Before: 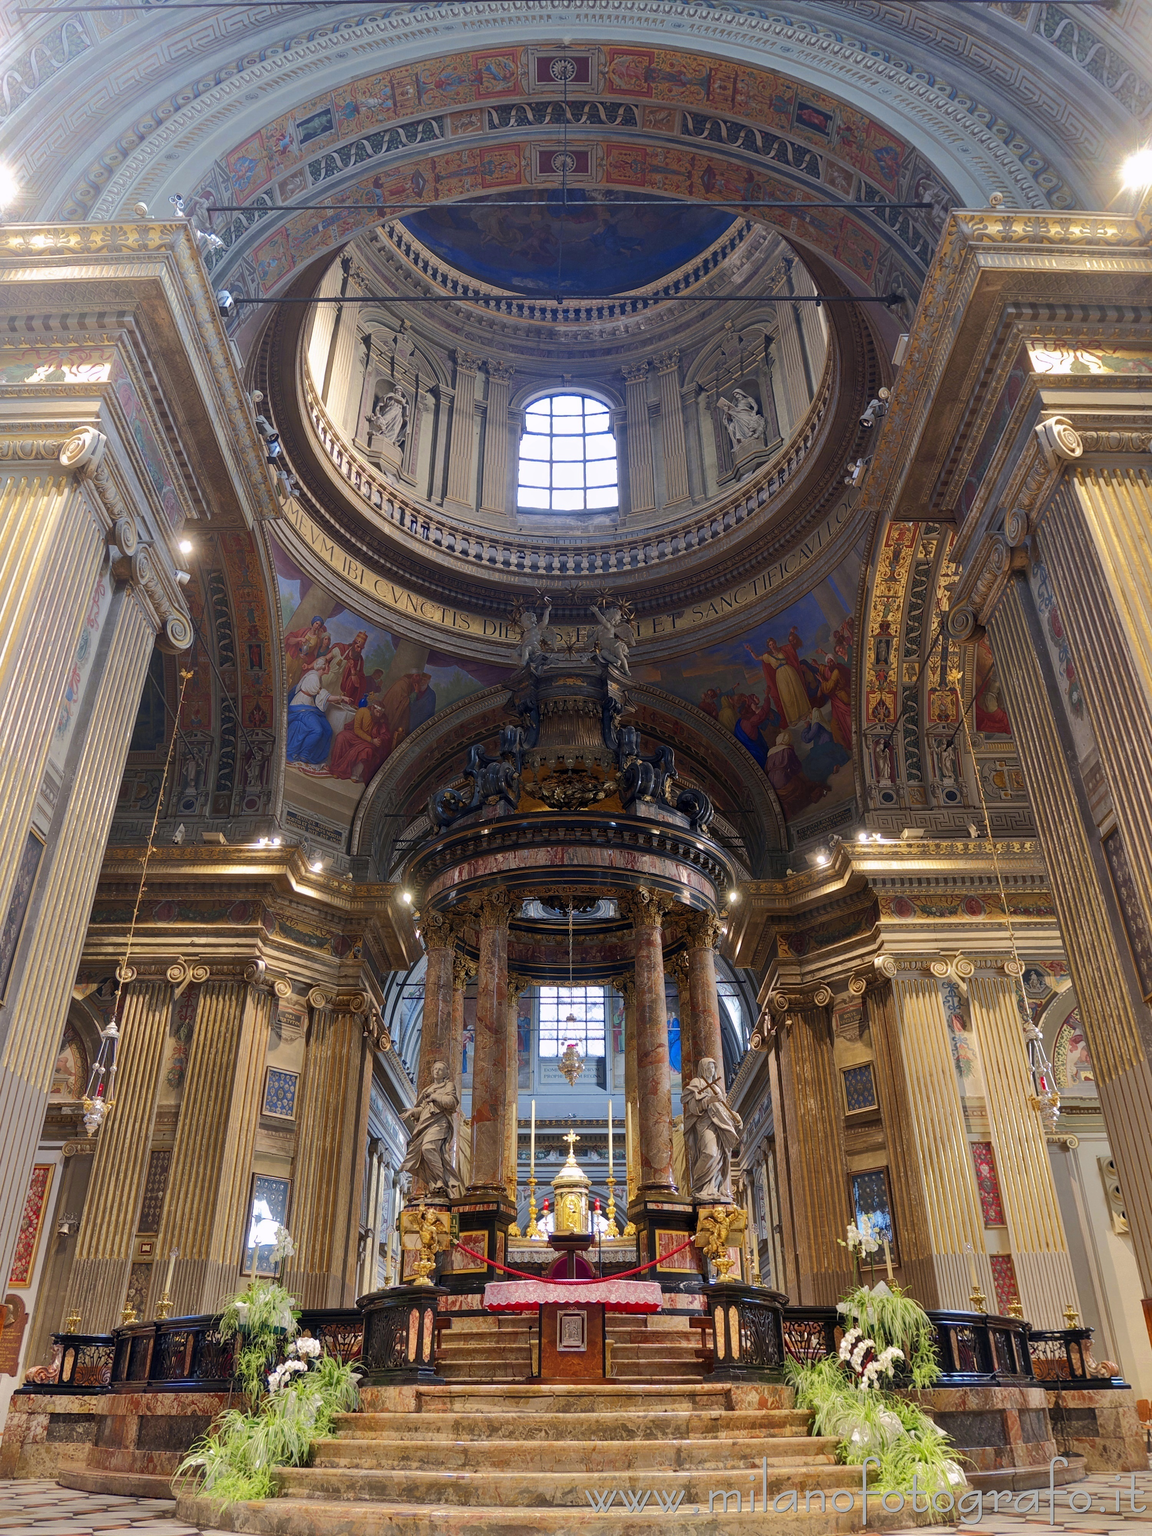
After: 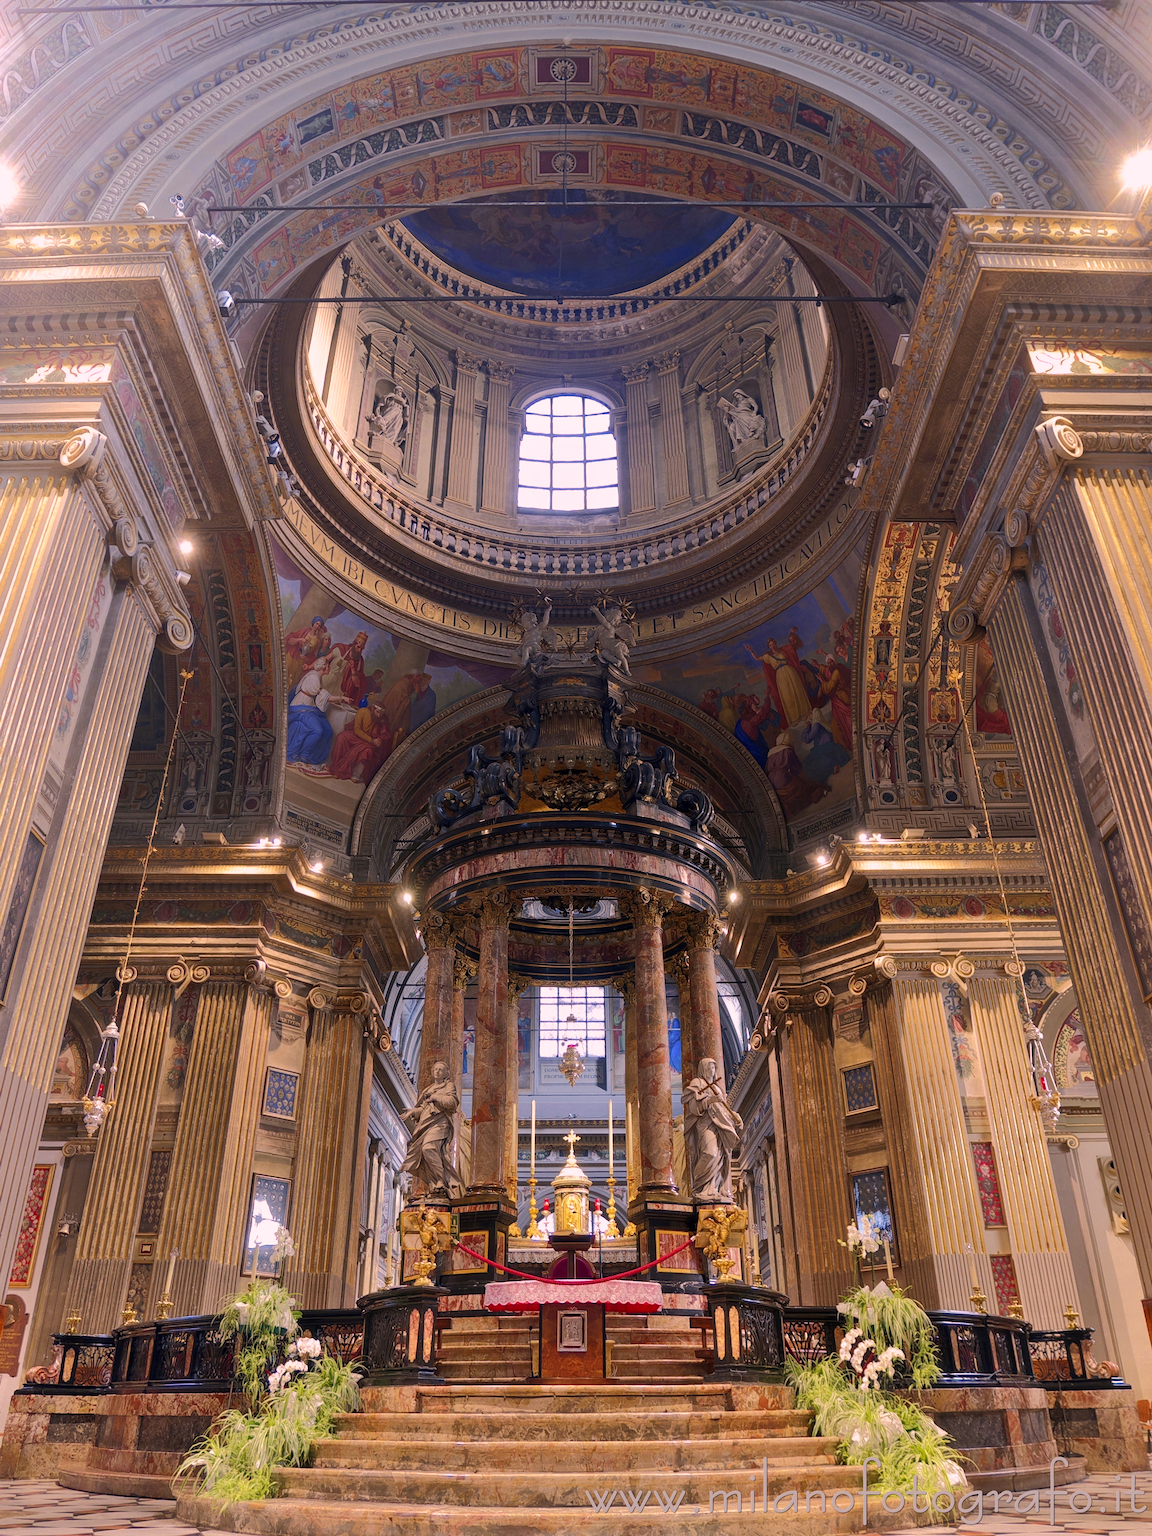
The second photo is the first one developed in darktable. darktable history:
color correction: highlights a* 14.52, highlights b* 4.84
